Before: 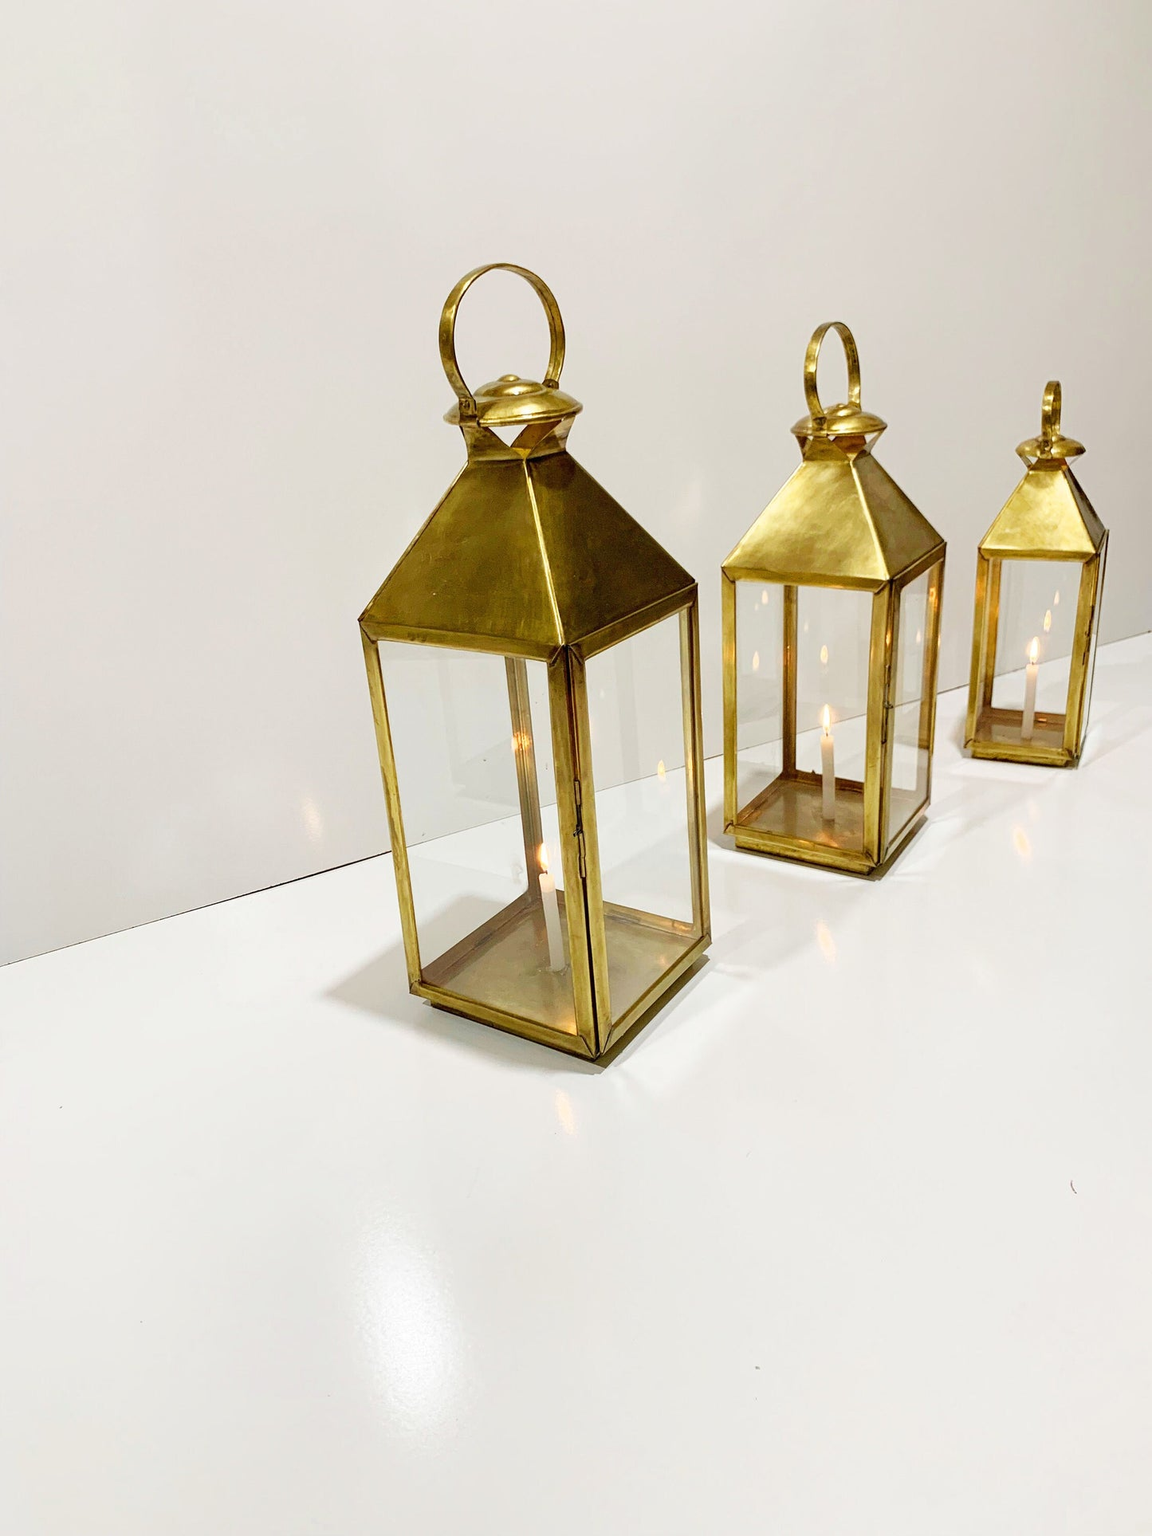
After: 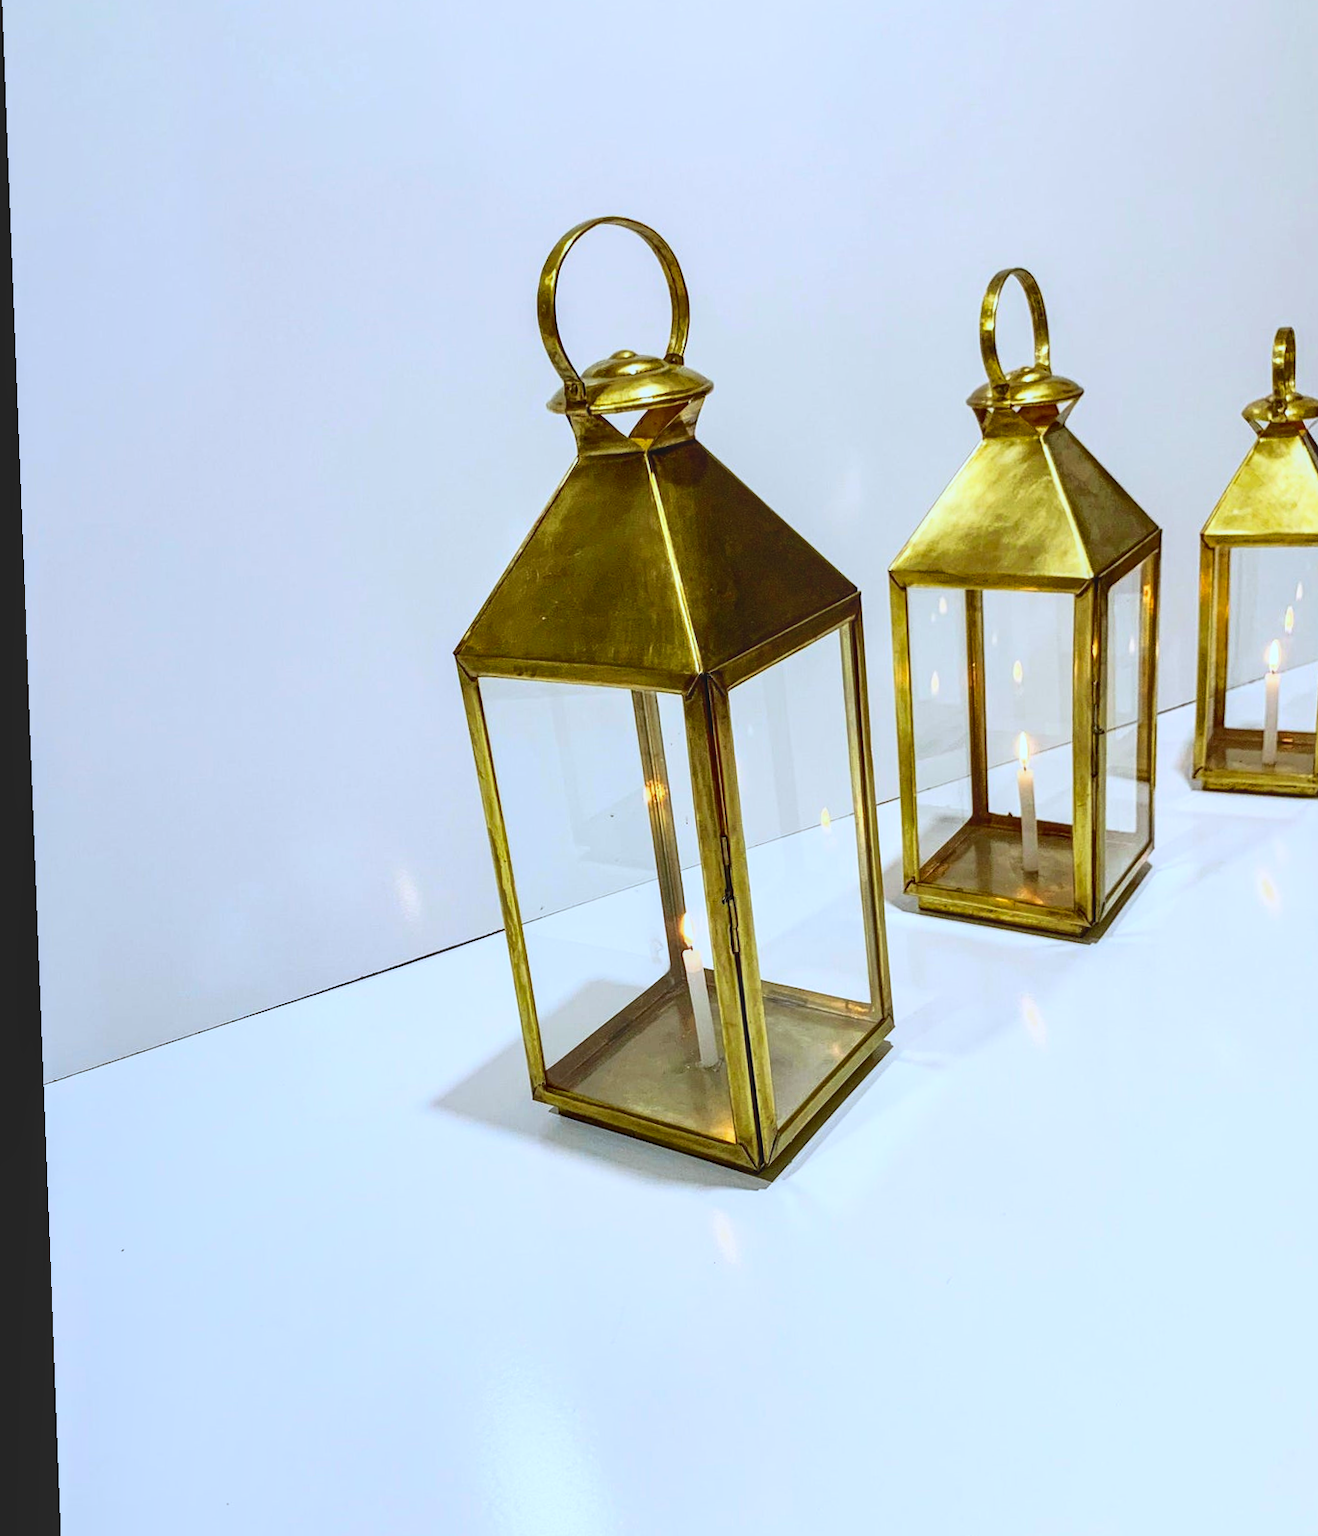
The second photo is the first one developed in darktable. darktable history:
contrast brightness saturation: contrast 0.4, brightness 0.05, saturation 0.25
rotate and perspective: rotation -2.22°, lens shift (horizontal) -0.022, automatic cropping off
local contrast: on, module defaults
white balance: red 0.931, blue 1.11
crop: top 7.49%, right 9.717%, bottom 11.943%
shadows and highlights: on, module defaults
exposure: black level correction -0.014, exposure -0.193 EV, compensate highlight preservation false
